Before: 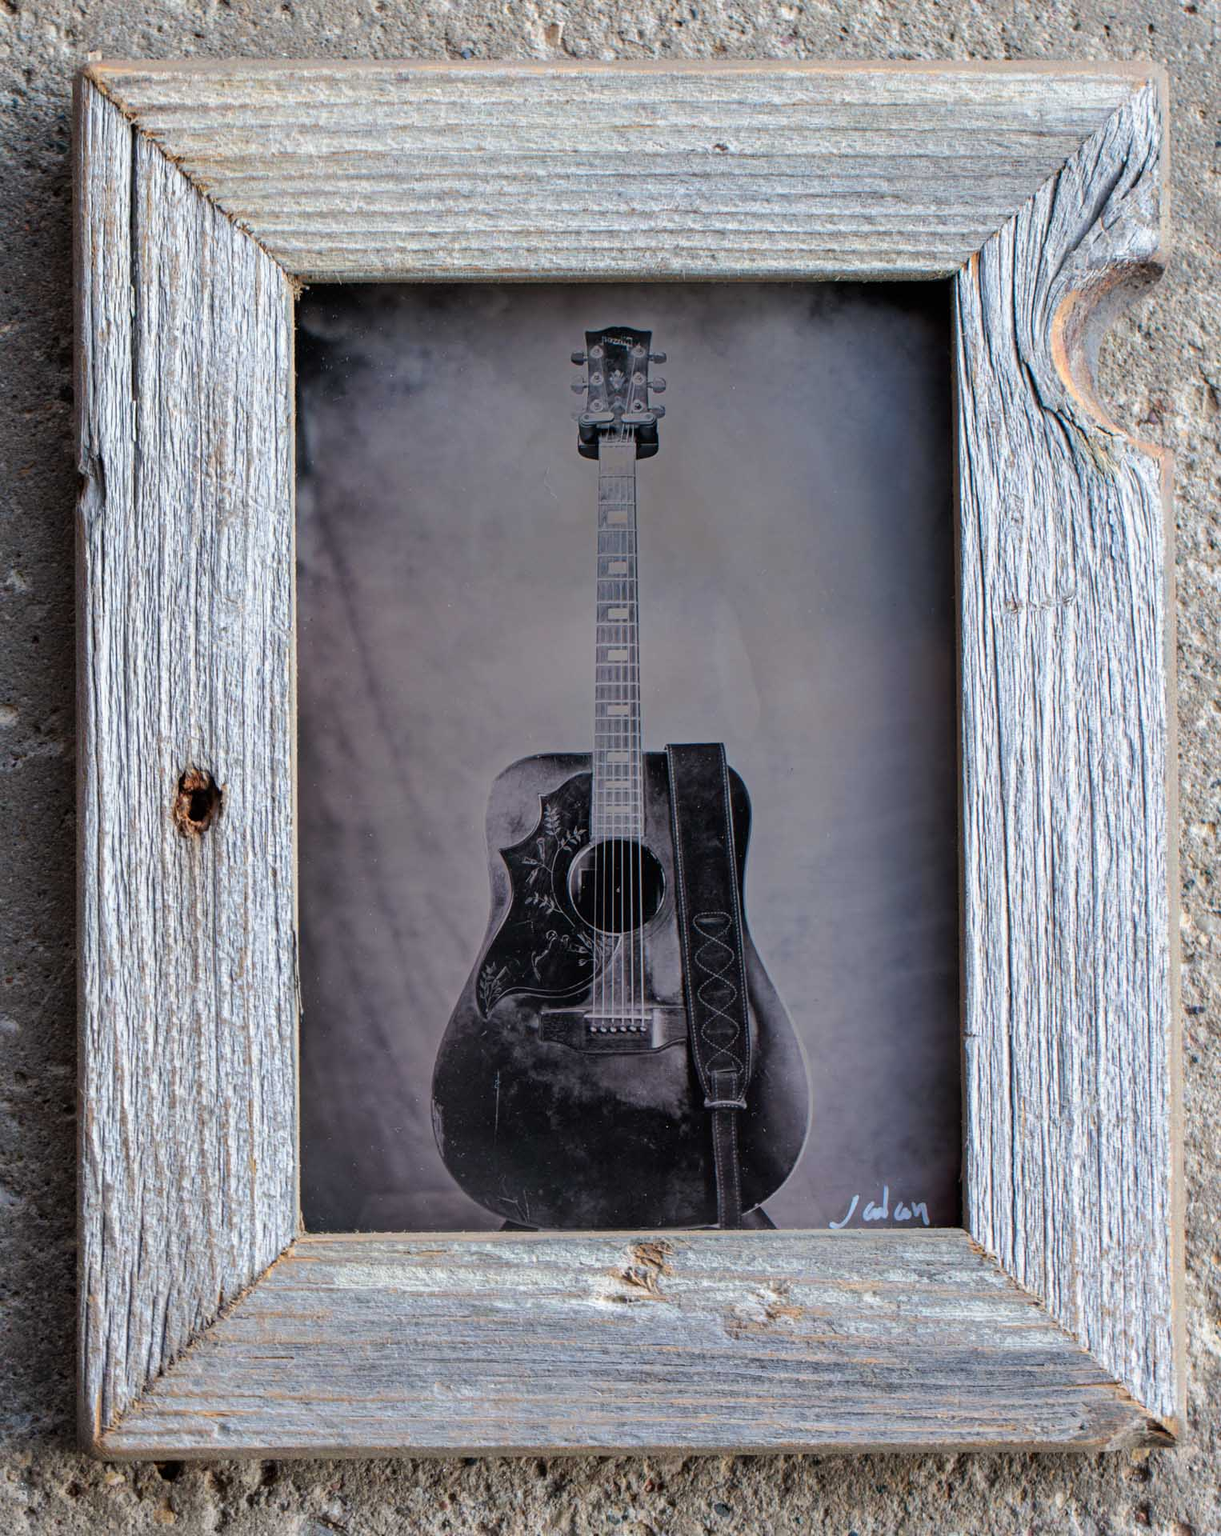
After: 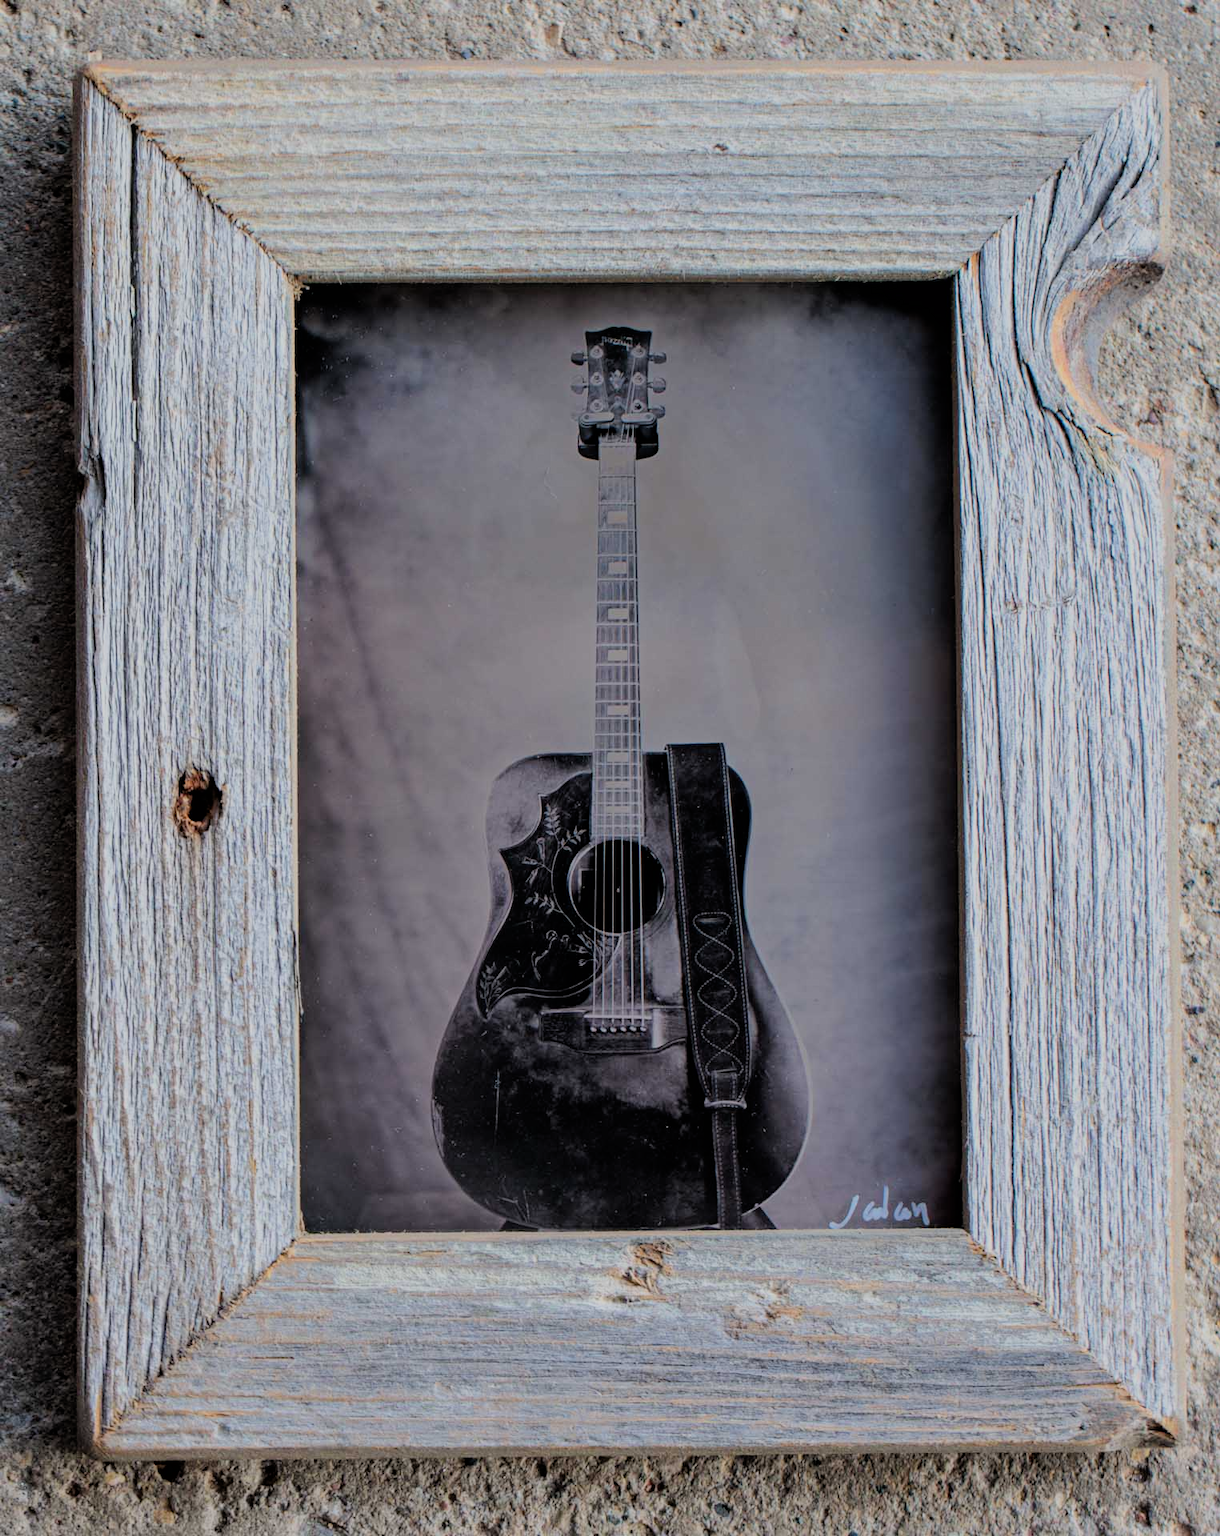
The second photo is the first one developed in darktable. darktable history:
filmic rgb: black relative exposure -7.28 EV, white relative exposure 5.09 EV, hardness 3.21, color science v6 (2022)
